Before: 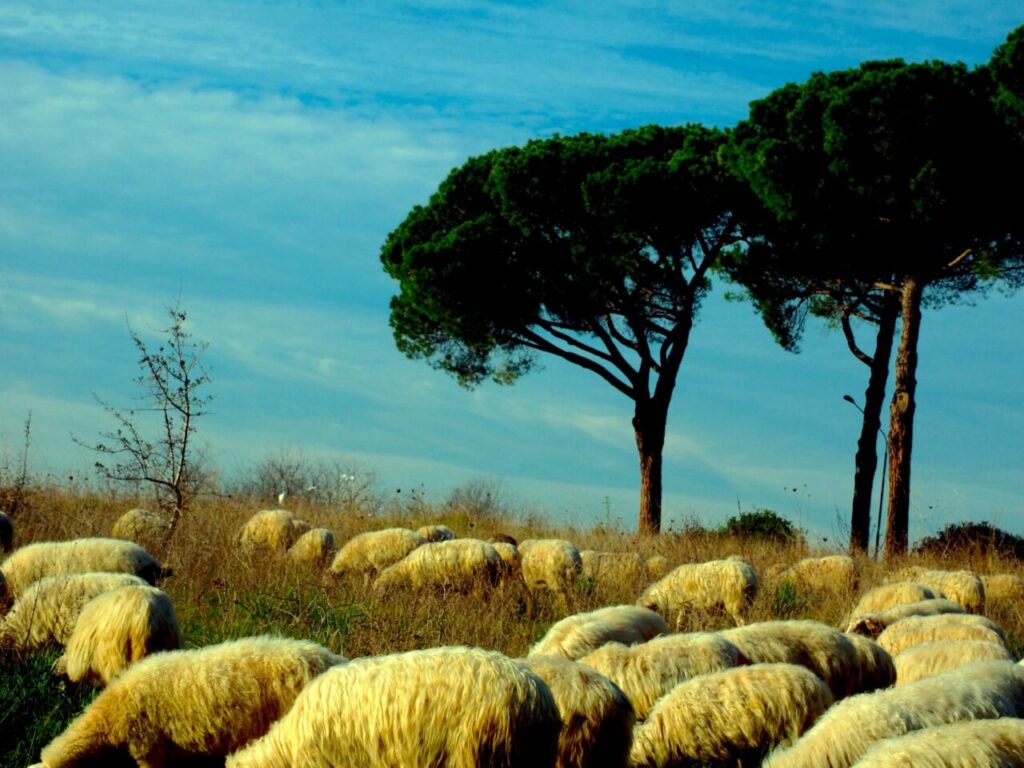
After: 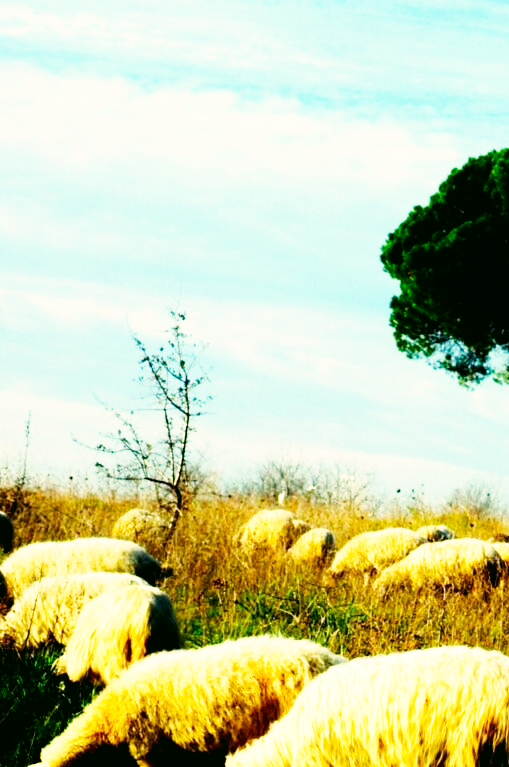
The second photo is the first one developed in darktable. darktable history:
color correction: highlights a* 4.15, highlights b* 4.97, shadows a* -7.84, shadows b* 4.75
base curve: curves: ch0 [(0, 0) (0.007, 0.004) (0.027, 0.03) (0.046, 0.07) (0.207, 0.54) (0.442, 0.872) (0.673, 0.972) (1, 1)], preserve colors none
tone equalizer: -8 EV -0.763 EV, -7 EV -0.675 EV, -6 EV -0.583 EV, -5 EV -0.411 EV, -3 EV 0.384 EV, -2 EV 0.6 EV, -1 EV 0.695 EV, +0 EV 0.724 EV
crop and rotate: left 0.008%, top 0%, right 50.256%
